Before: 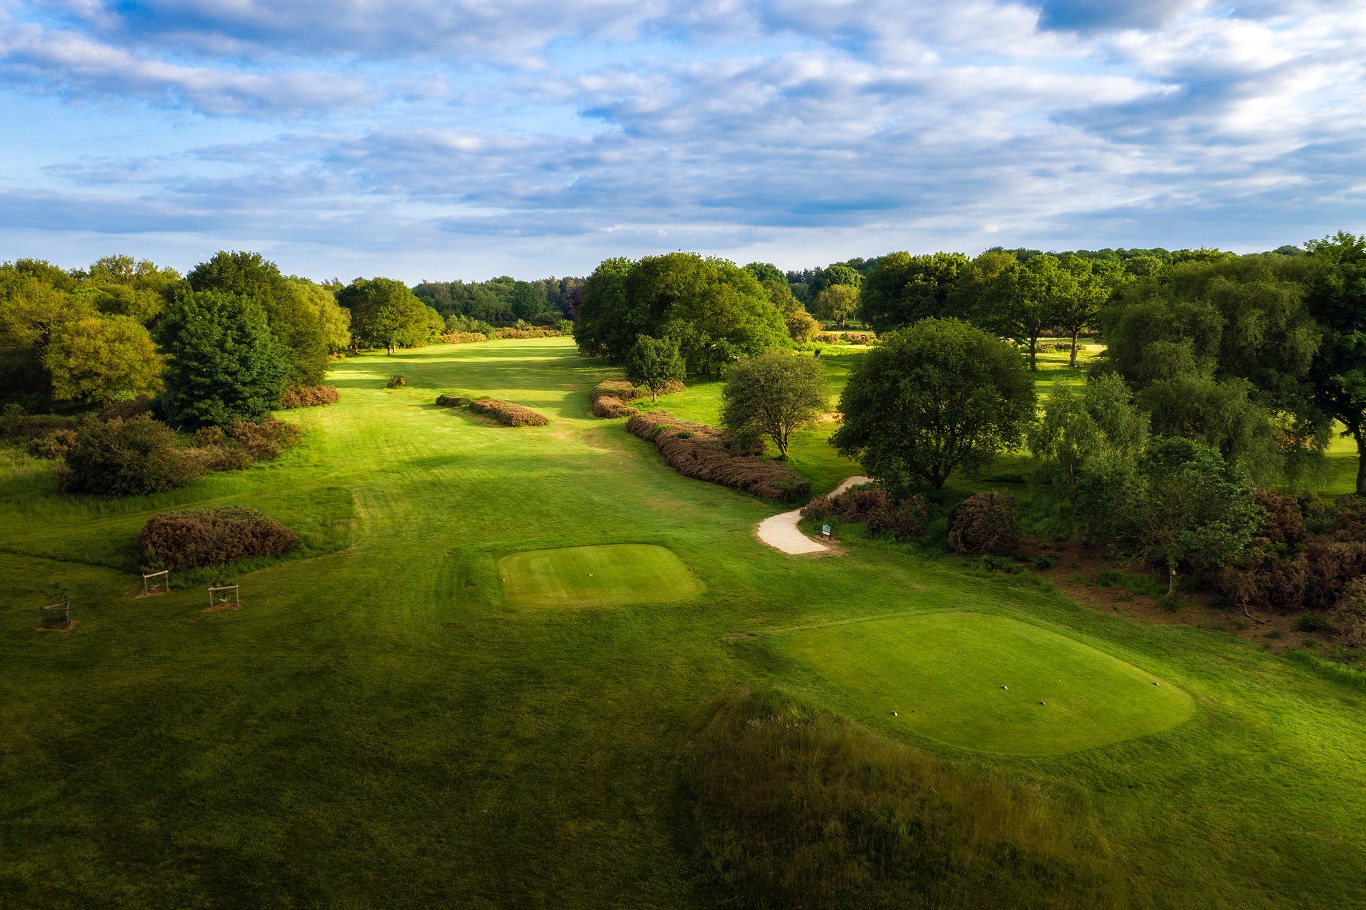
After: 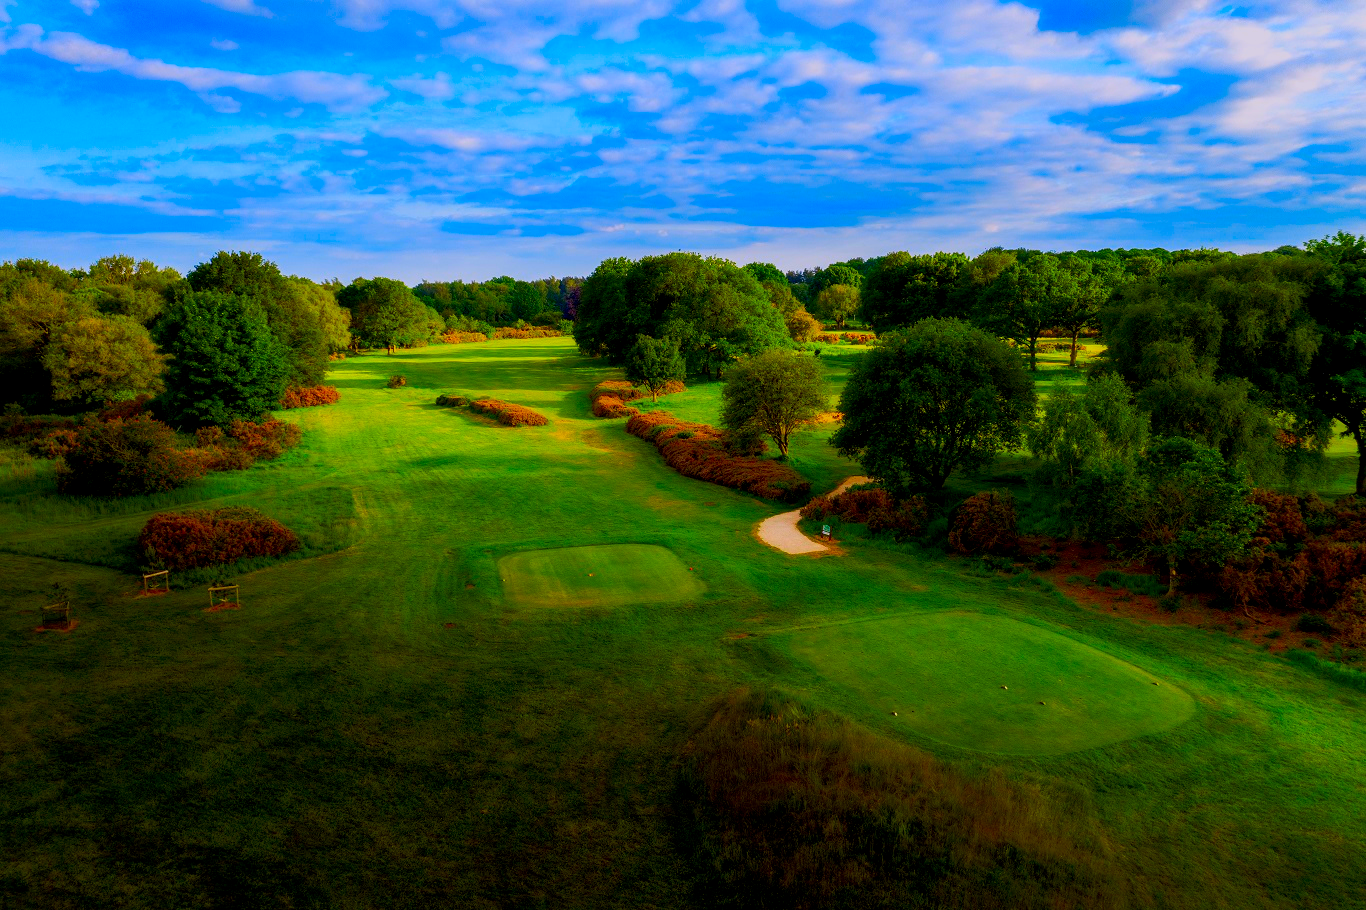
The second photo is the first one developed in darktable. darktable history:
color correction: highlights a* 1.59, highlights b* -1.7, saturation 2.48
white balance: red 1.004, blue 1.024
exposure: black level correction 0.009, exposure -0.637 EV, compensate highlight preservation false
